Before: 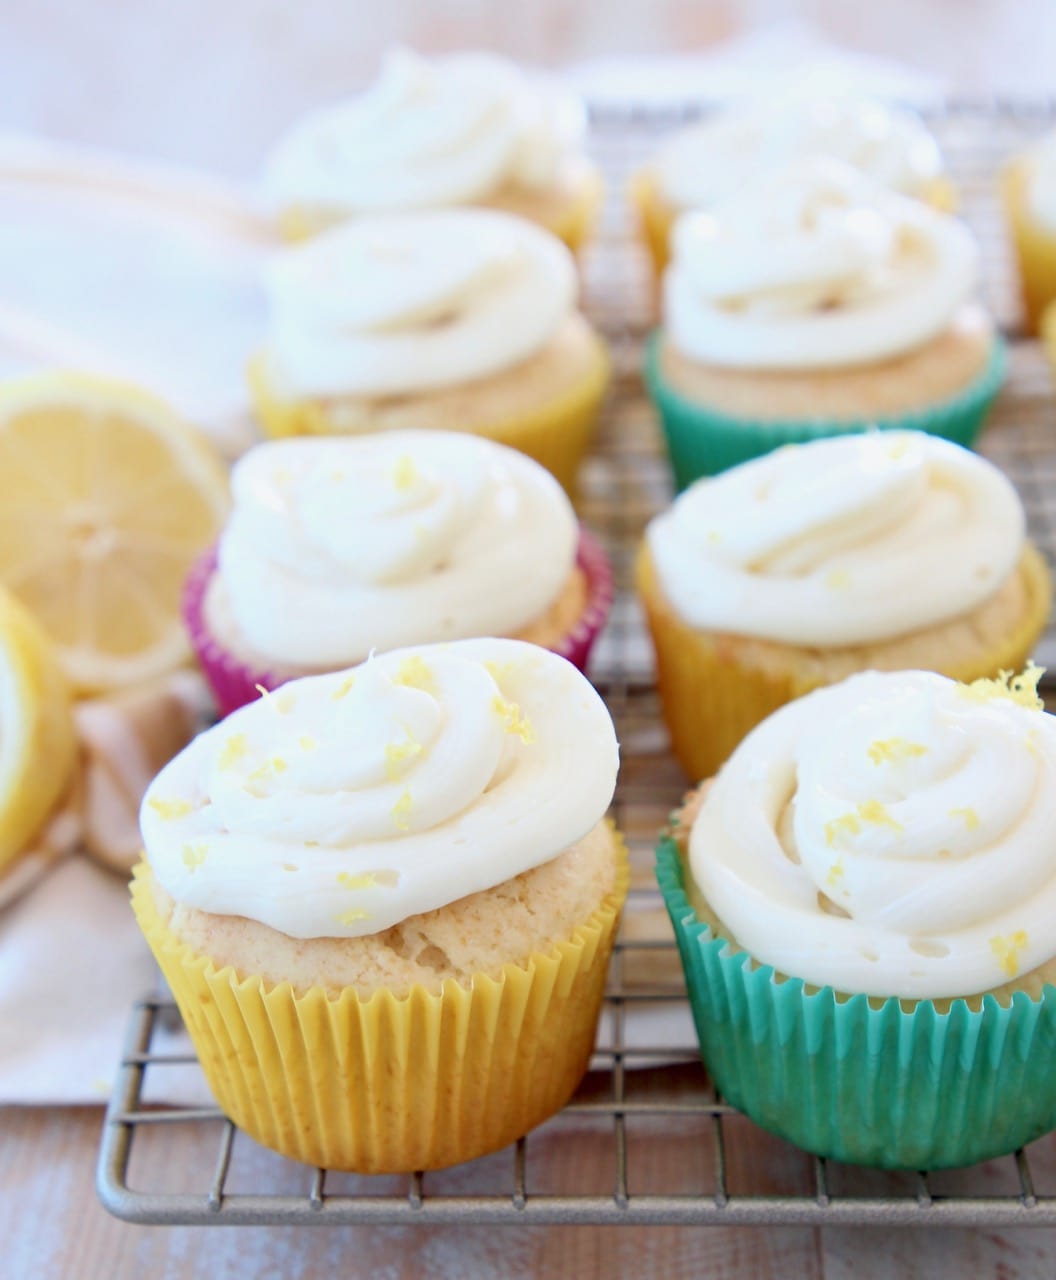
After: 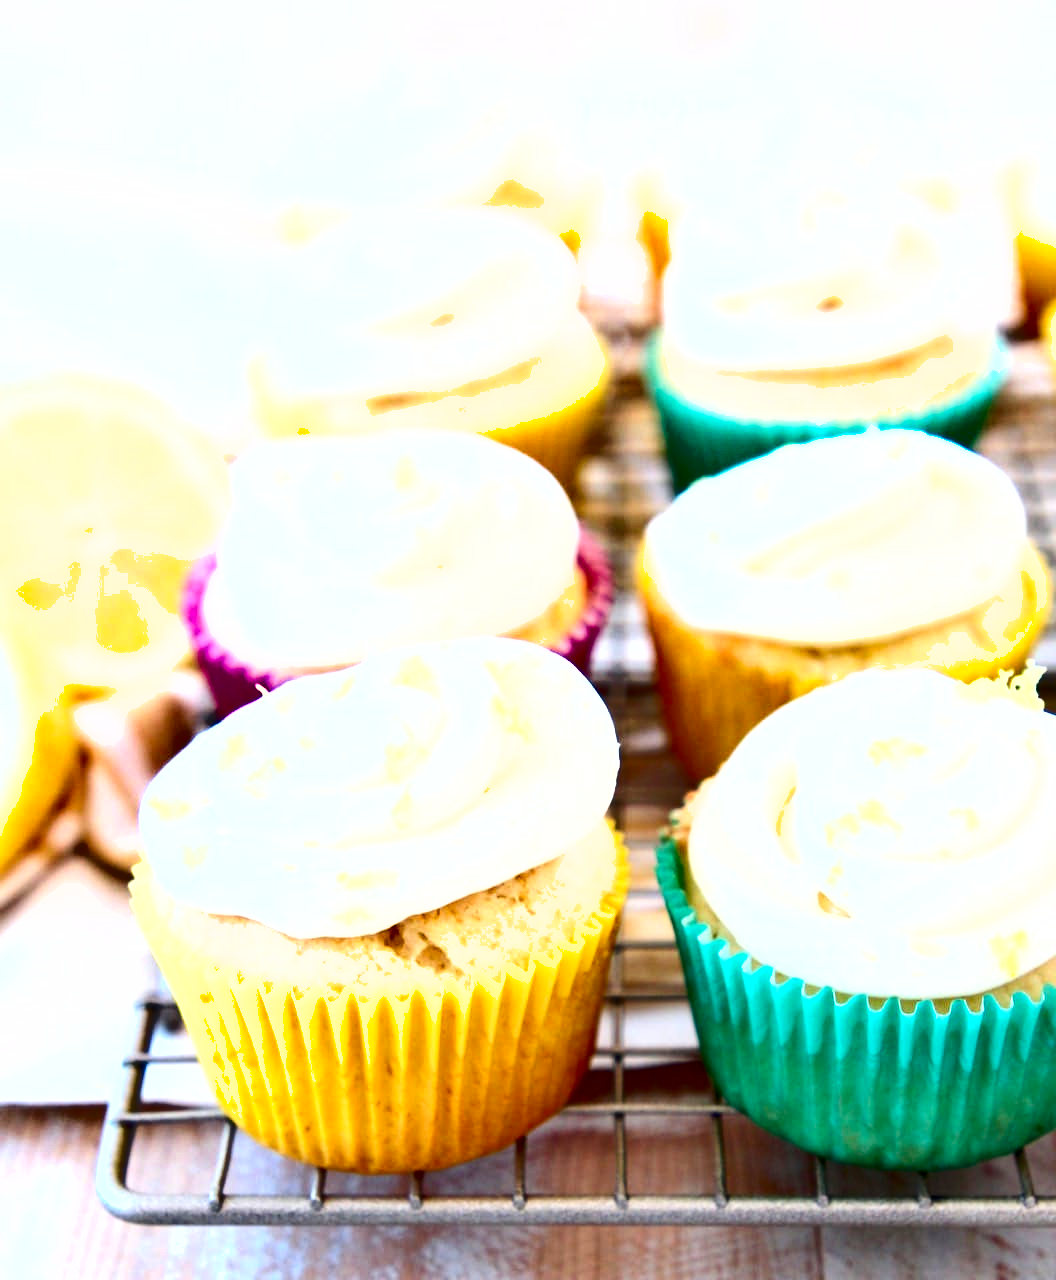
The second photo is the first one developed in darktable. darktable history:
exposure: black level correction 0, exposure 1.096 EV, compensate highlight preservation false
contrast brightness saturation: contrast 0.217, brightness -0.19, saturation 0.231
shadows and highlights: soften with gaussian
